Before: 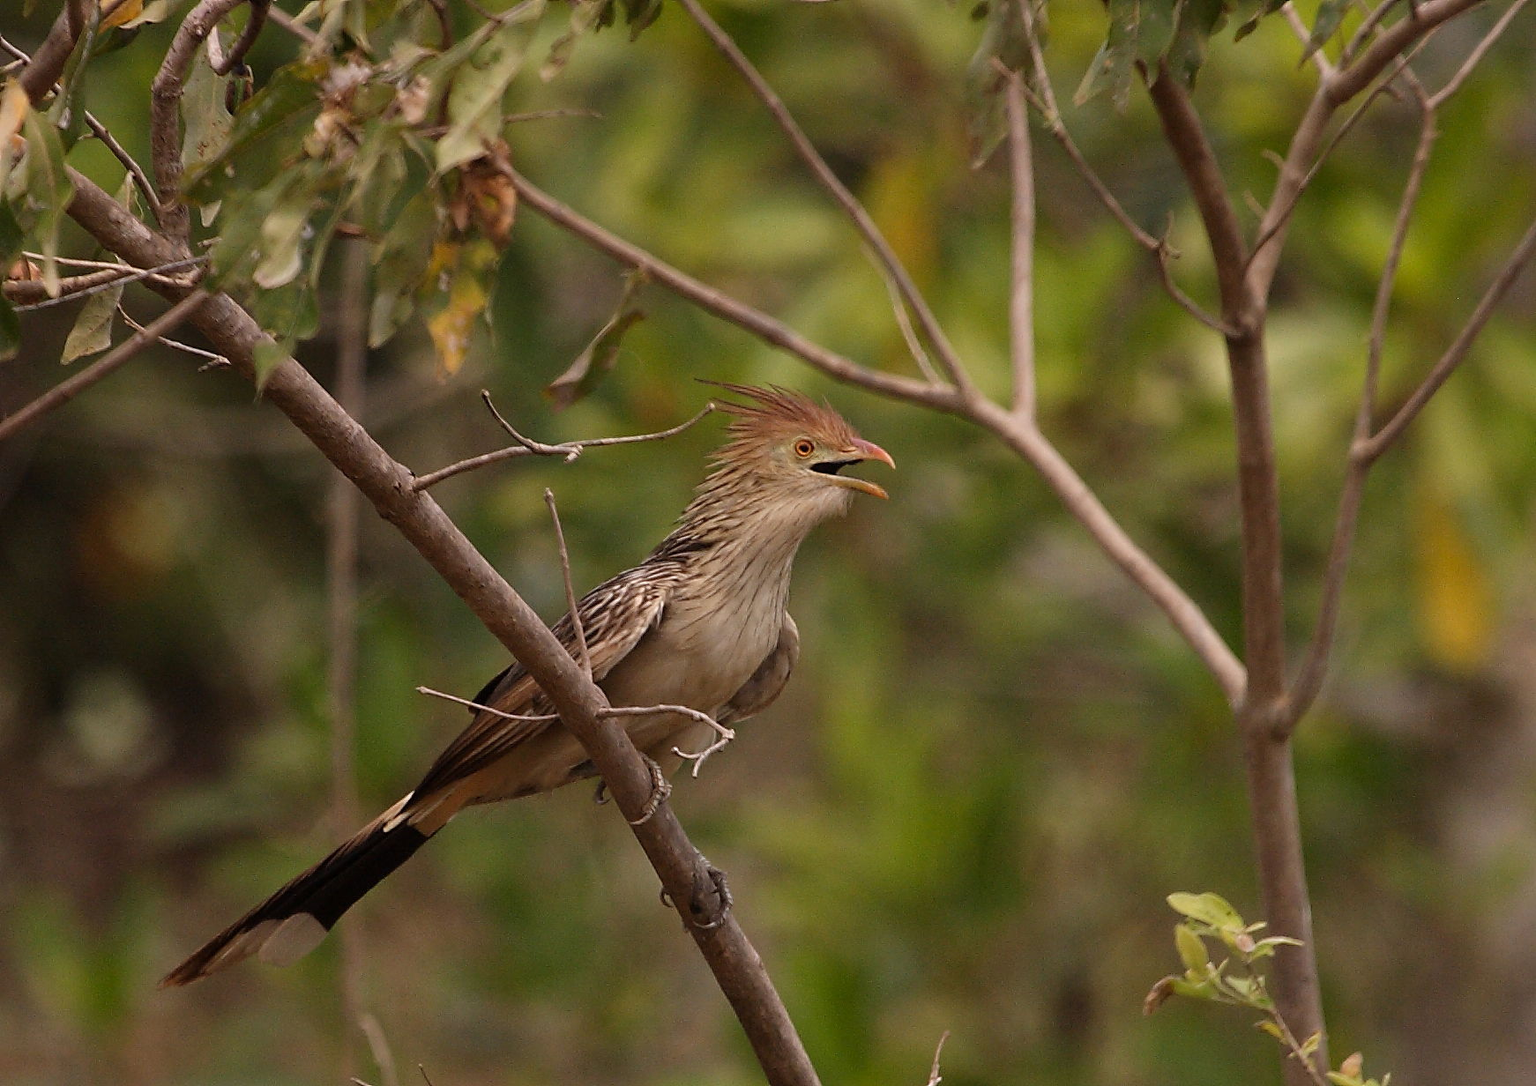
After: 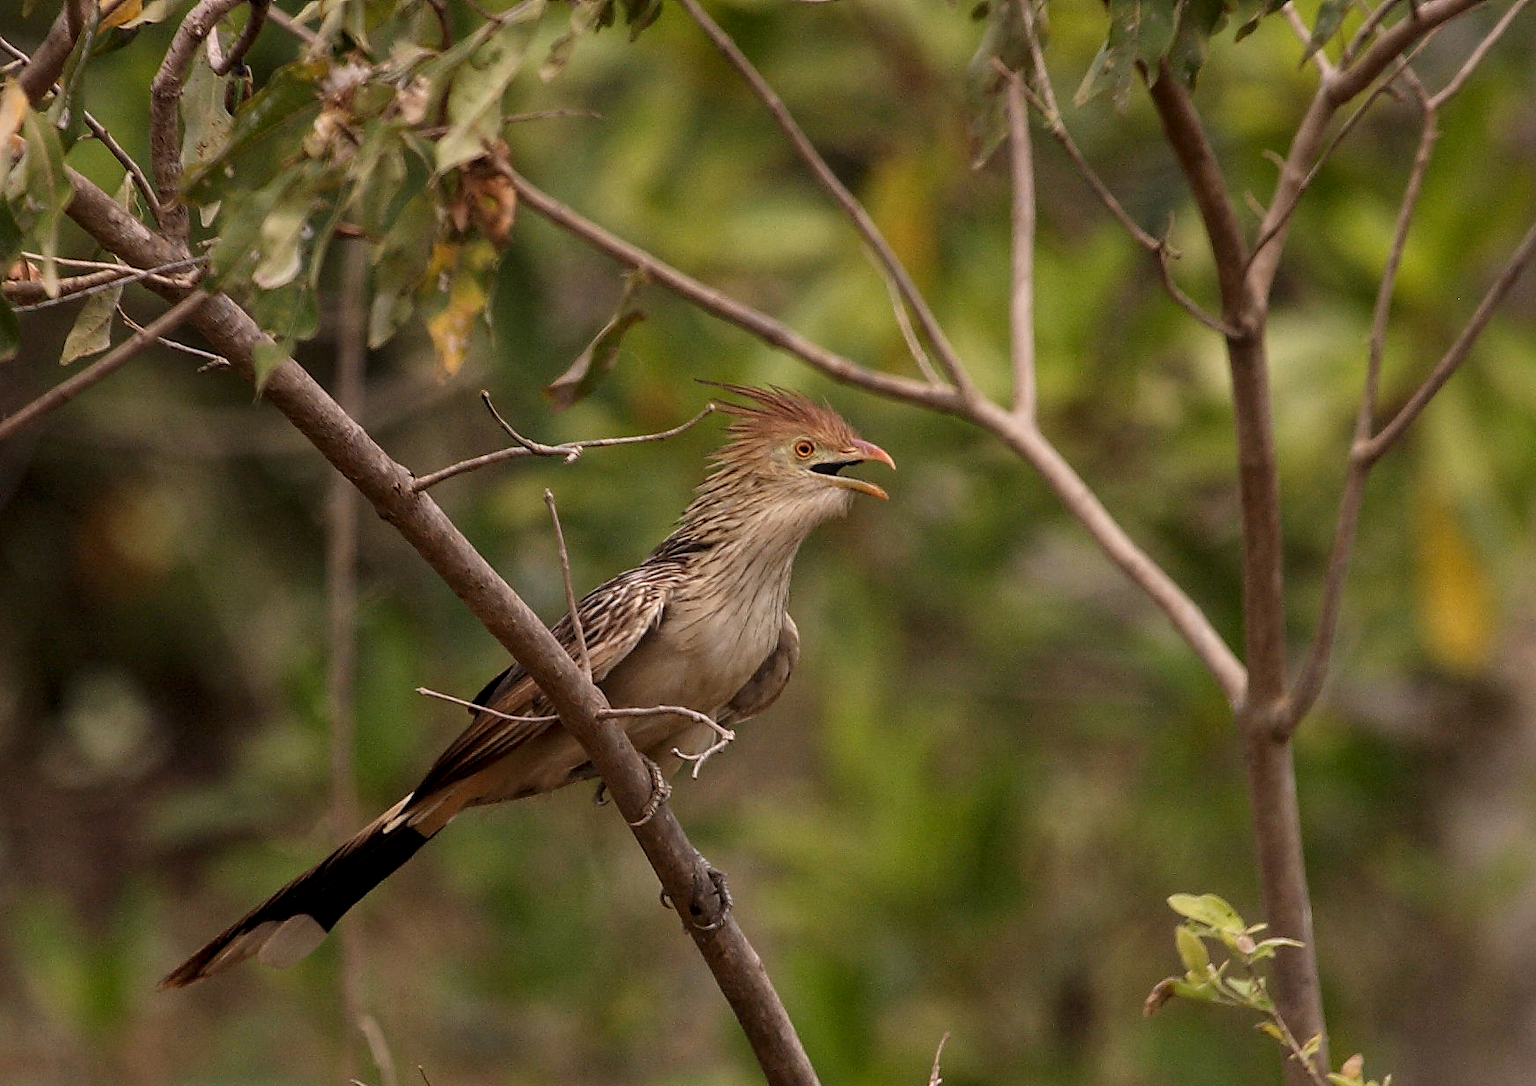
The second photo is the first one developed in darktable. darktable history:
local contrast: on, module defaults
crop: left 0.106%
